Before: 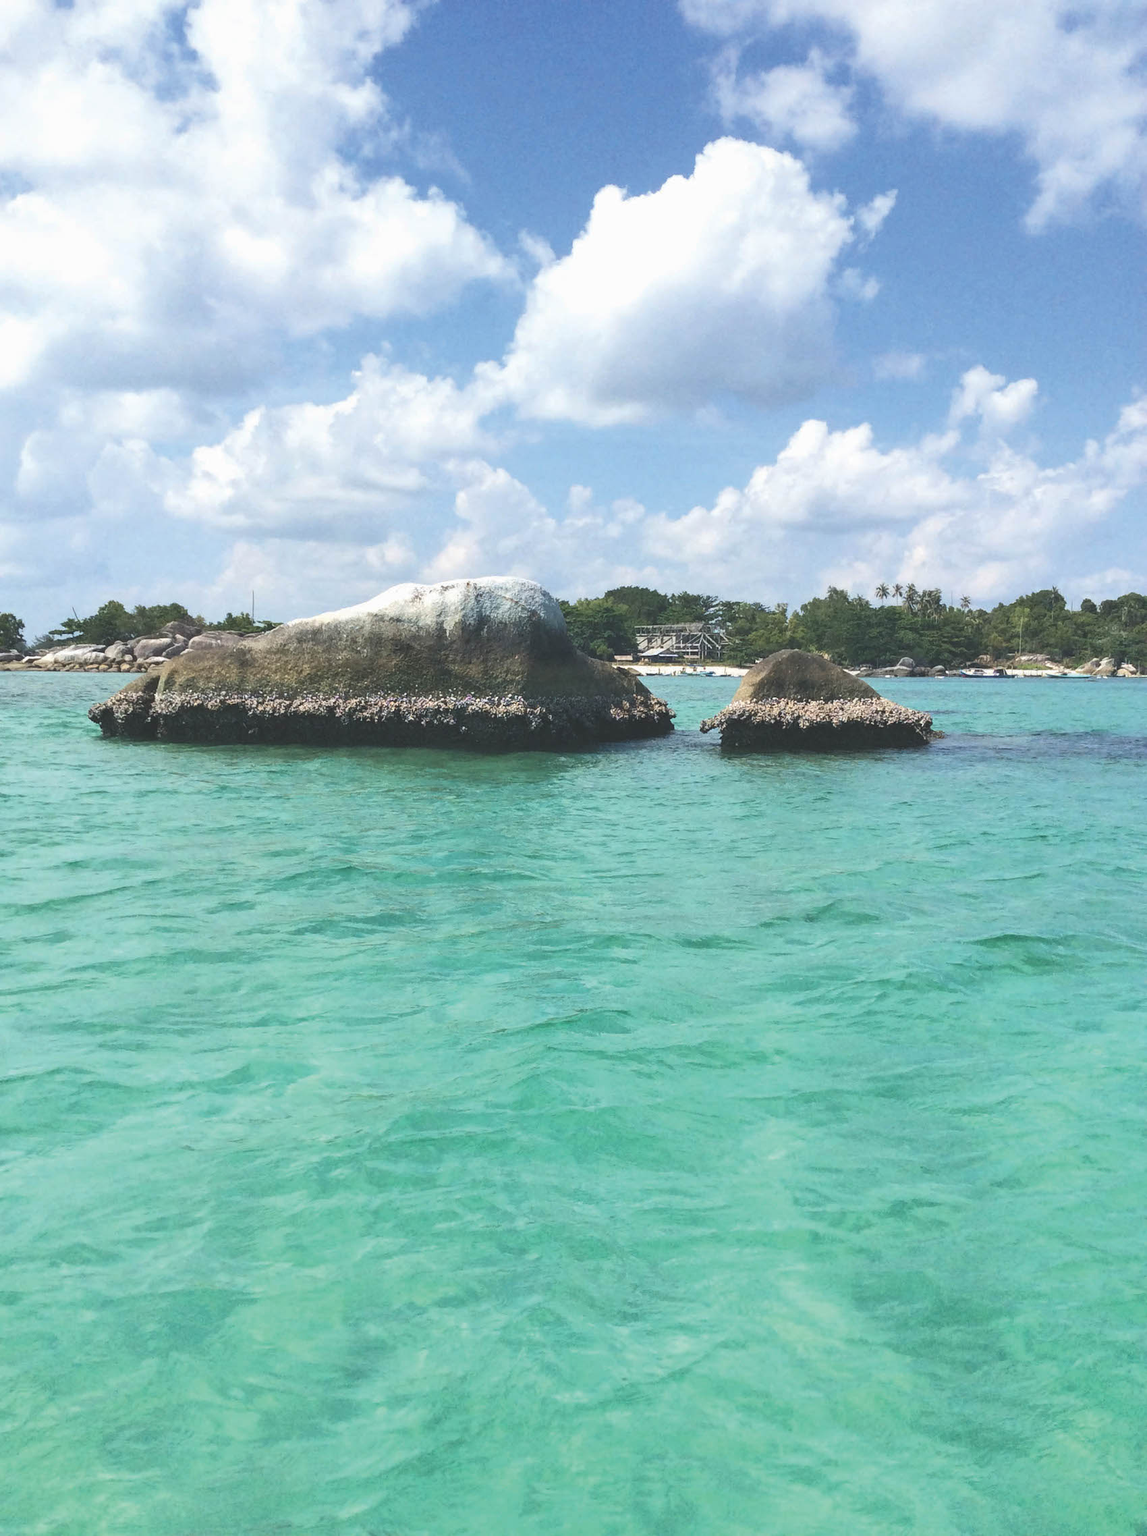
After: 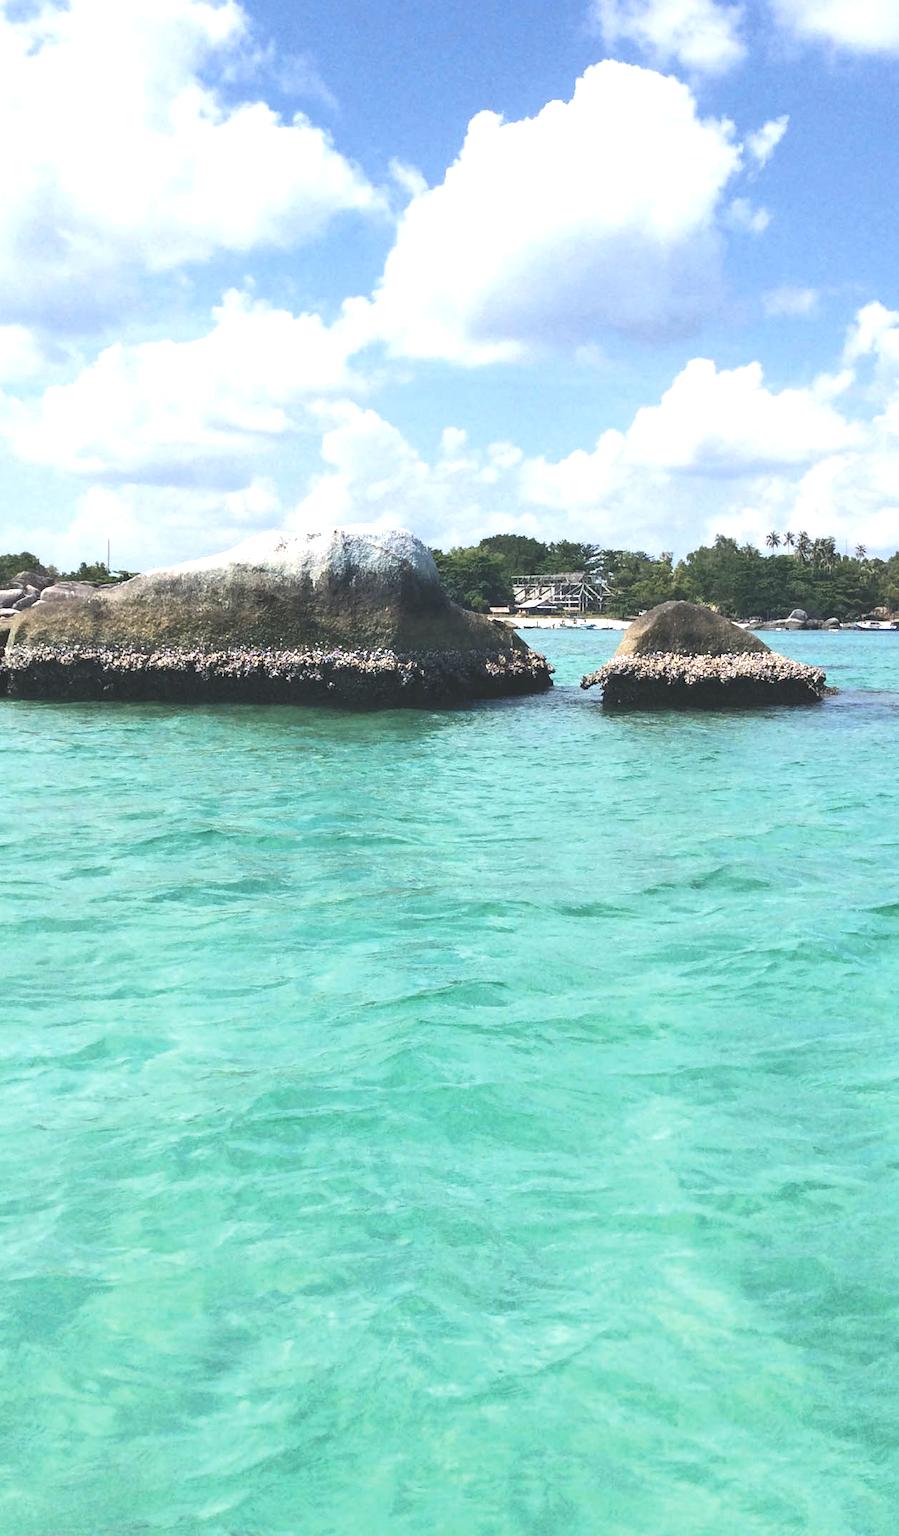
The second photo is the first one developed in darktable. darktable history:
white balance: red 1.009, blue 1.027
tone equalizer: -8 EV -0.417 EV, -7 EV -0.389 EV, -6 EV -0.333 EV, -5 EV -0.222 EV, -3 EV 0.222 EV, -2 EV 0.333 EV, -1 EV 0.389 EV, +0 EV 0.417 EV, edges refinement/feathering 500, mask exposure compensation -1.57 EV, preserve details no
crop and rotate: left 13.15%, top 5.251%, right 12.609%
exposure: exposure 0.127 EV, compensate highlight preservation false
color balance rgb: on, module defaults
